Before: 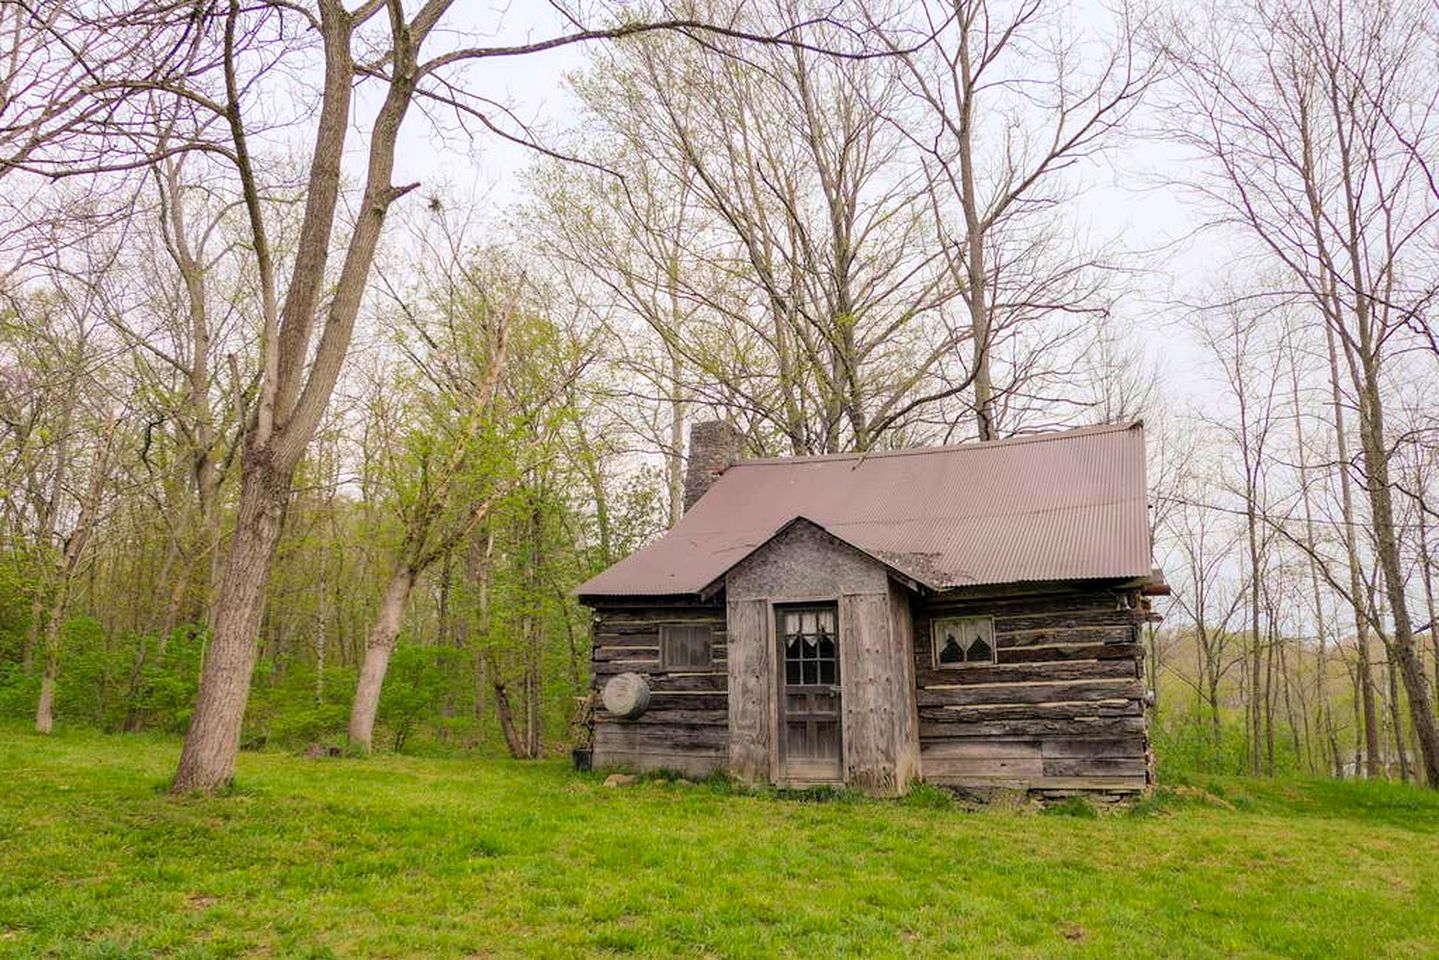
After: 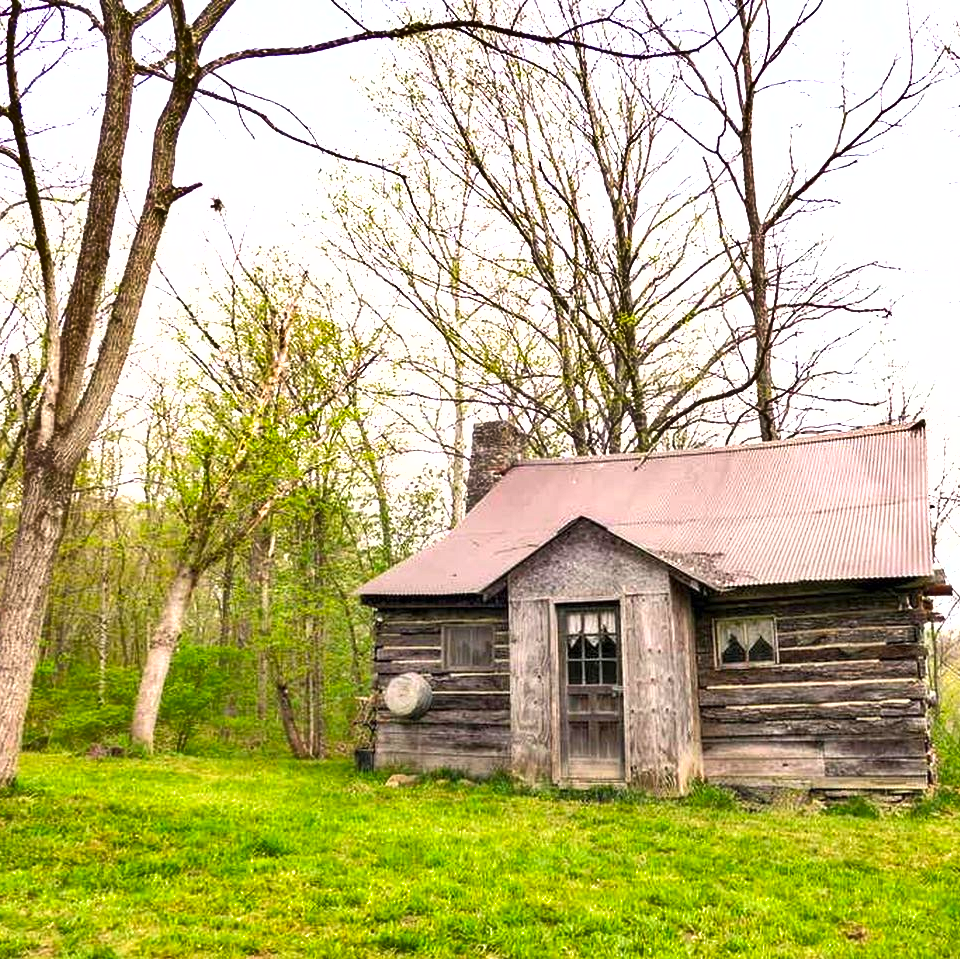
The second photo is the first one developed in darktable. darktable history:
crop and rotate: left 15.156%, right 18.131%
shadows and highlights: shadows 30.63, highlights -62.54, soften with gaussian
exposure: exposure 1.153 EV, compensate exposure bias true, compensate highlight preservation false
